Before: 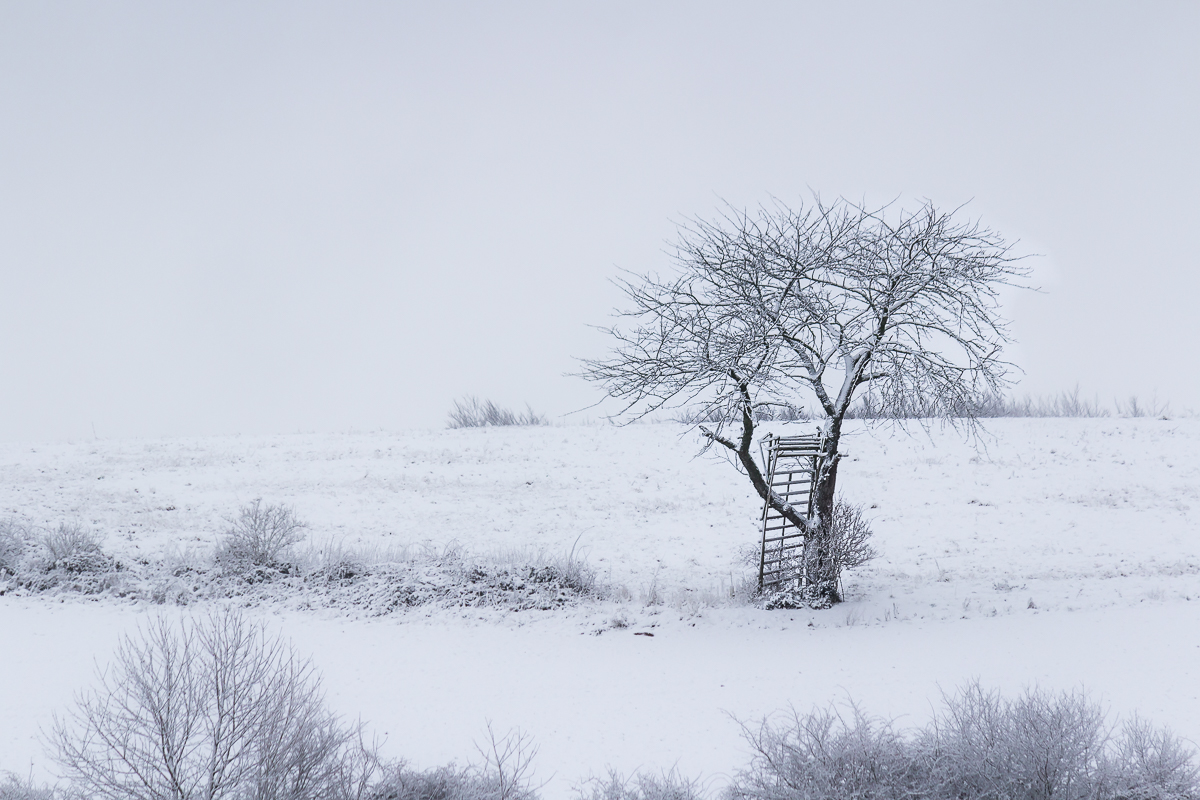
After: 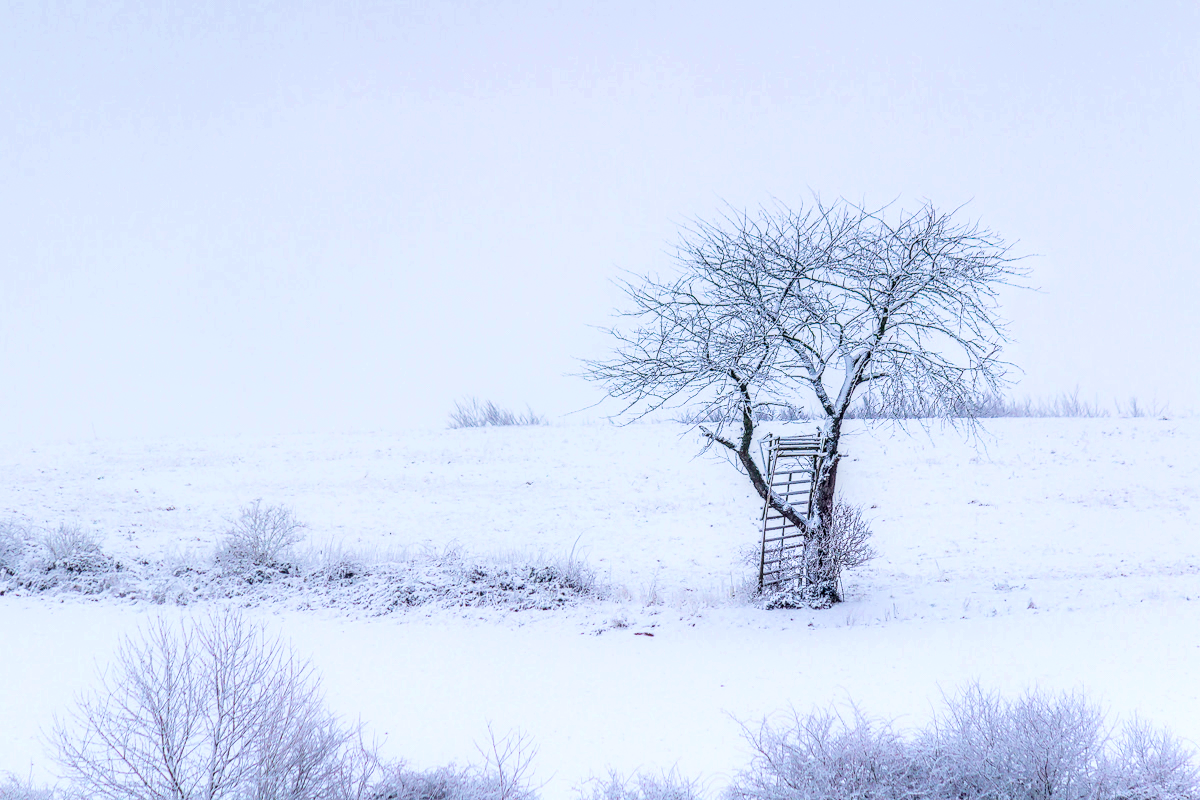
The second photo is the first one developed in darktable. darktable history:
tone equalizer: -8 EV -0.416 EV, -7 EV -0.398 EV, -6 EV -0.369 EV, -5 EV -0.223 EV, -3 EV 0.191 EV, -2 EV 0.358 EV, -1 EV 0.414 EV, +0 EV 0.445 EV, edges refinement/feathering 500, mask exposure compensation -1.57 EV, preserve details no
exposure: exposure 1.212 EV, compensate highlight preservation false
color balance rgb: shadows lift › chroma 3.257%, shadows lift › hue 278.01°, perceptual saturation grading › global saturation 63.952%, perceptual saturation grading › highlights 49.693%, perceptual saturation grading › shadows 29.736%, perceptual brilliance grading › global brilliance 17.413%, contrast -9.41%
filmic rgb: black relative exposure -6.21 EV, white relative exposure 6.94 EV, hardness 2.27, color science v6 (2022)
local contrast: highlights 16%, detail 186%
contrast equalizer: octaves 7, y [[0.5, 0.5, 0.472, 0.5, 0.5, 0.5], [0.5 ×6], [0.5 ×6], [0 ×6], [0 ×6]]
